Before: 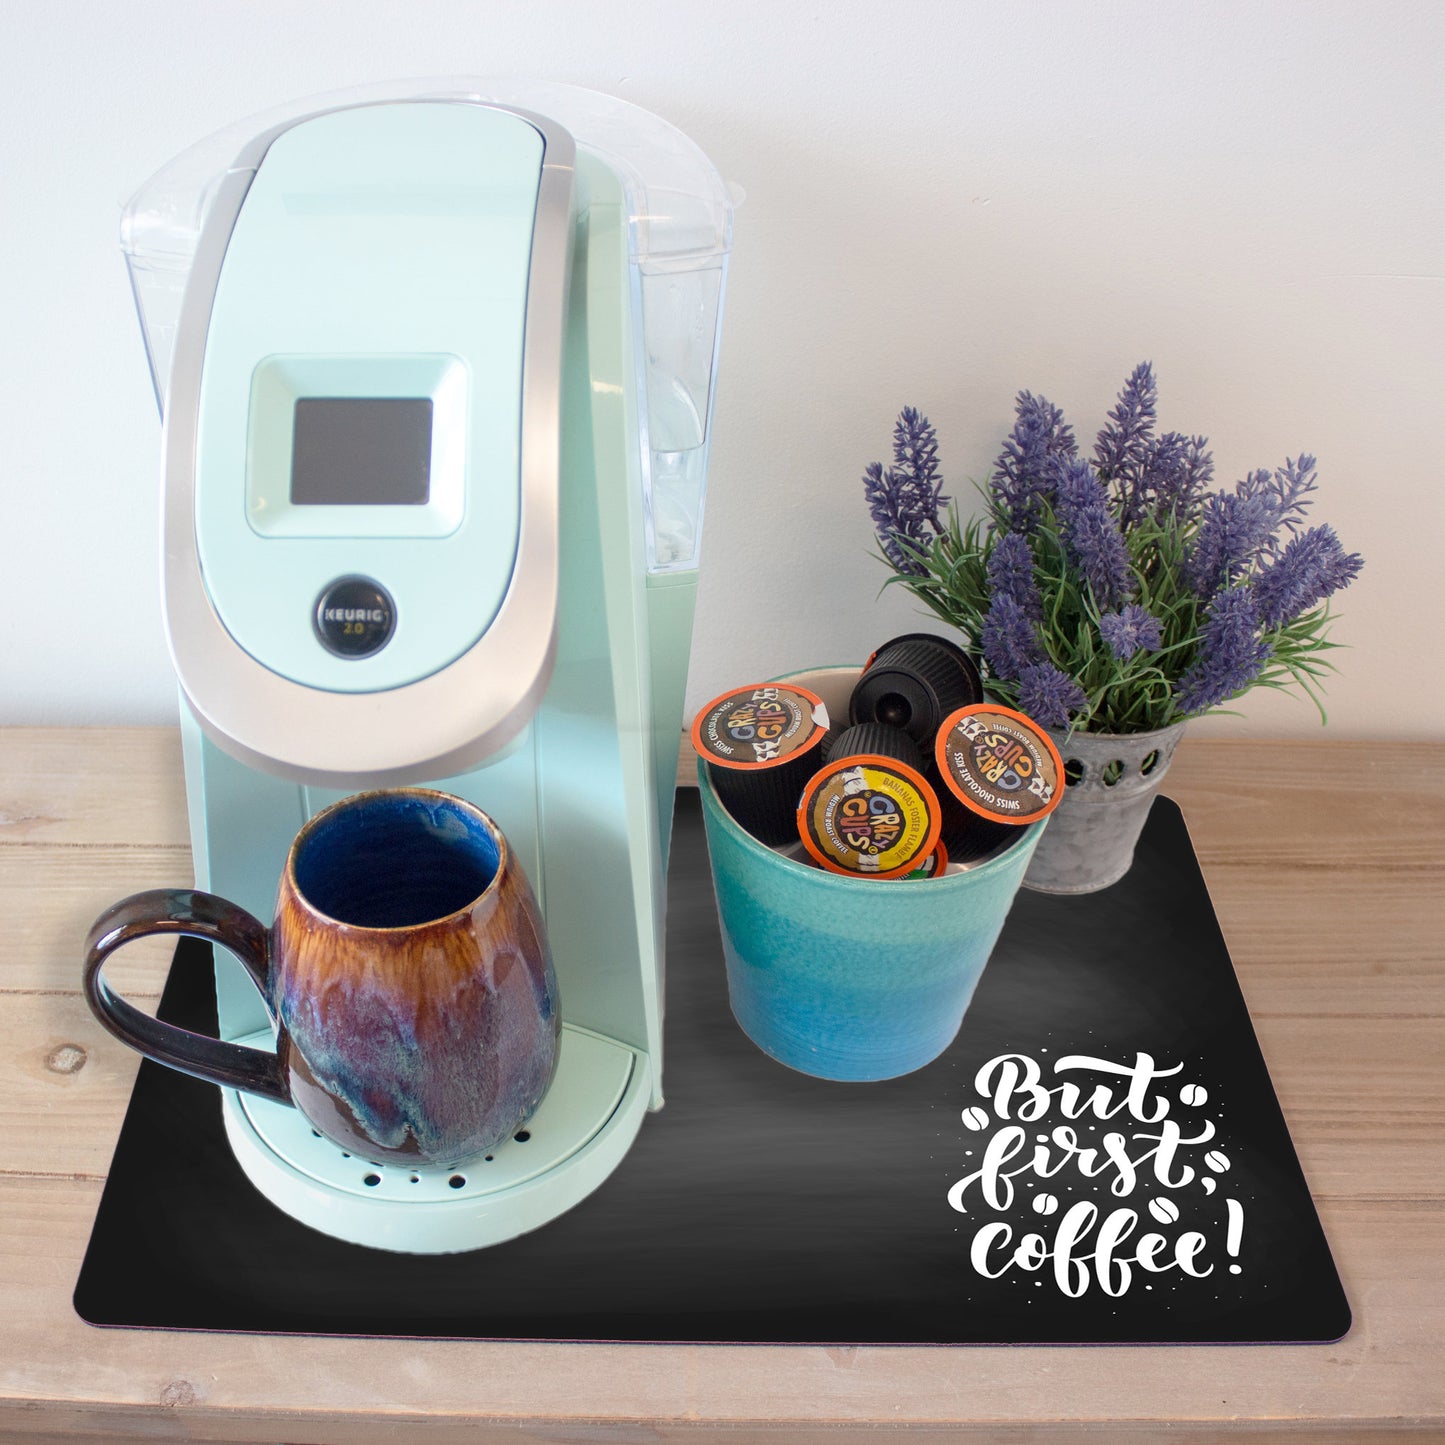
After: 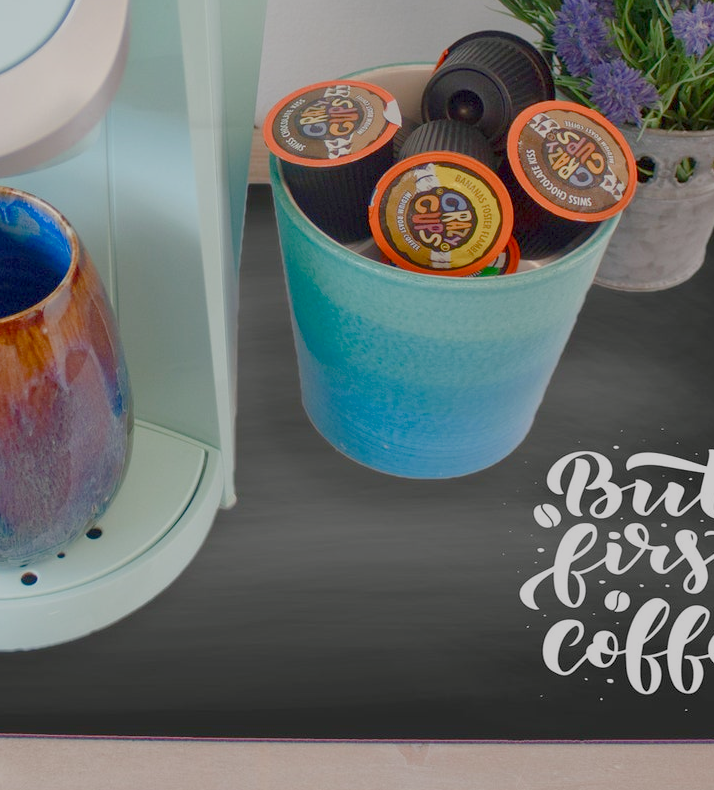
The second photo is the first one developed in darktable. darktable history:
crop: left 29.672%, top 41.786%, right 20.851%, bottom 3.487%
color balance rgb: shadows lift › chroma 1%, shadows lift › hue 113°, highlights gain › chroma 0.2%, highlights gain › hue 333°, perceptual saturation grading › global saturation 20%, perceptual saturation grading › highlights -50%, perceptual saturation grading › shadows 25%, contrast -30%
